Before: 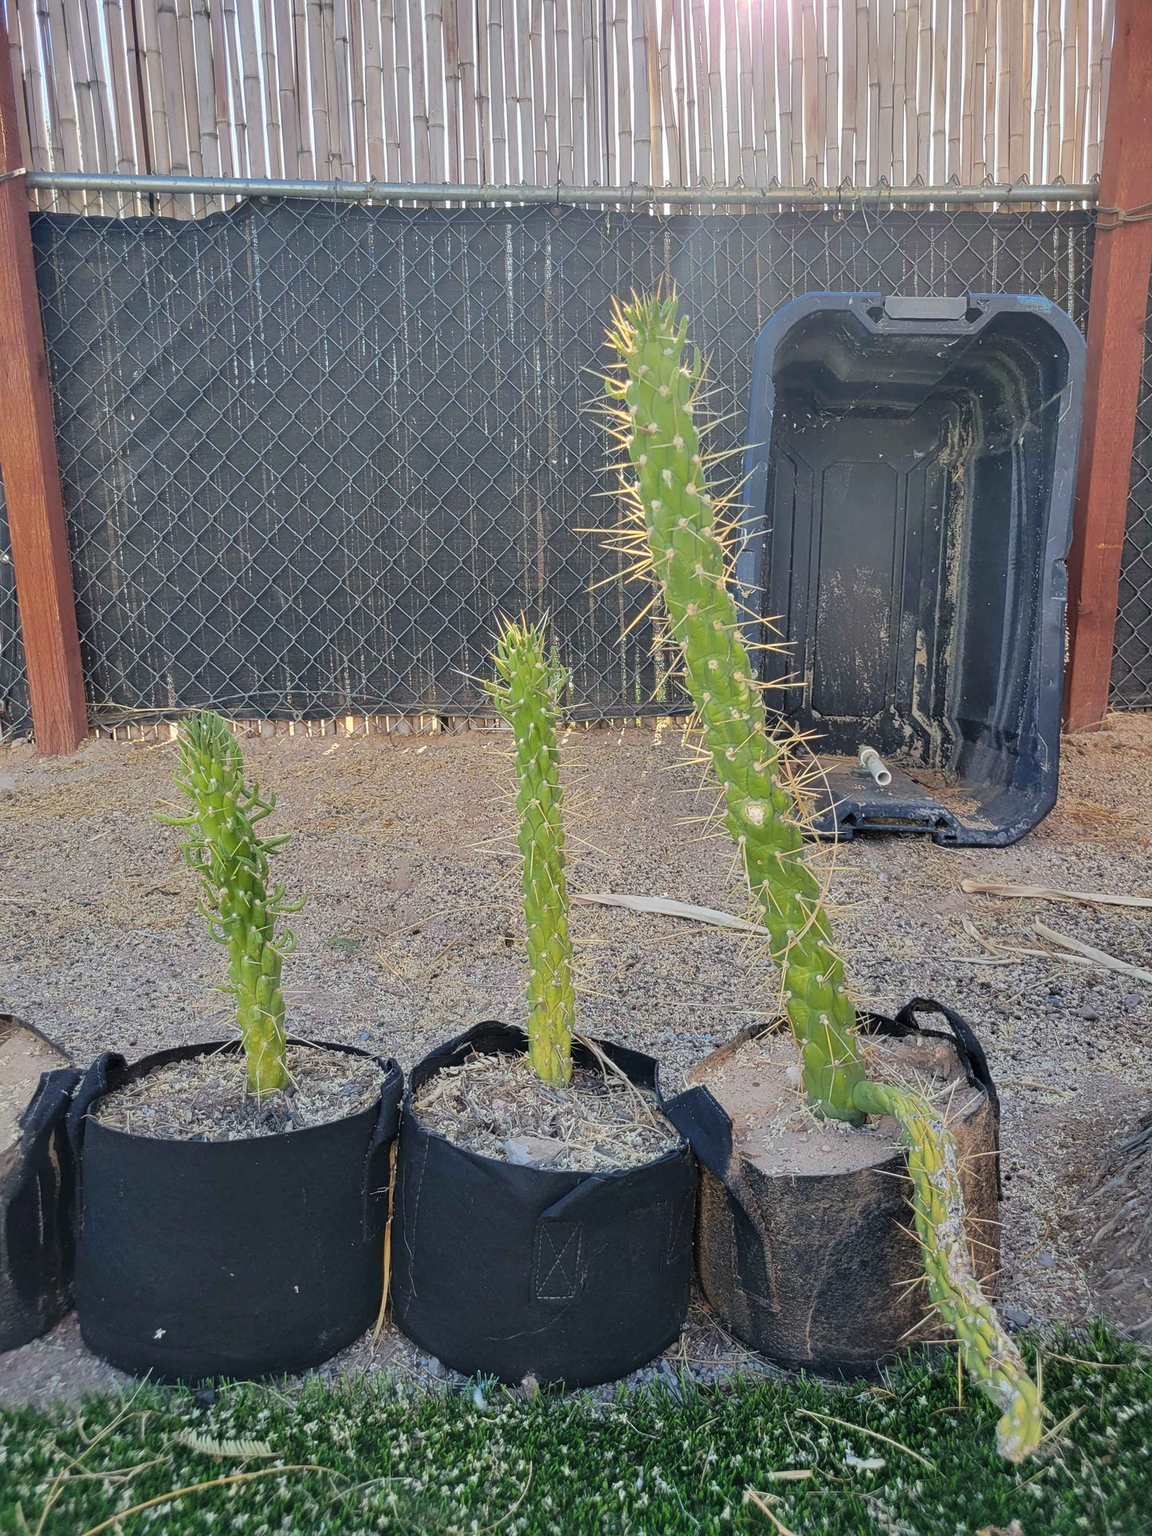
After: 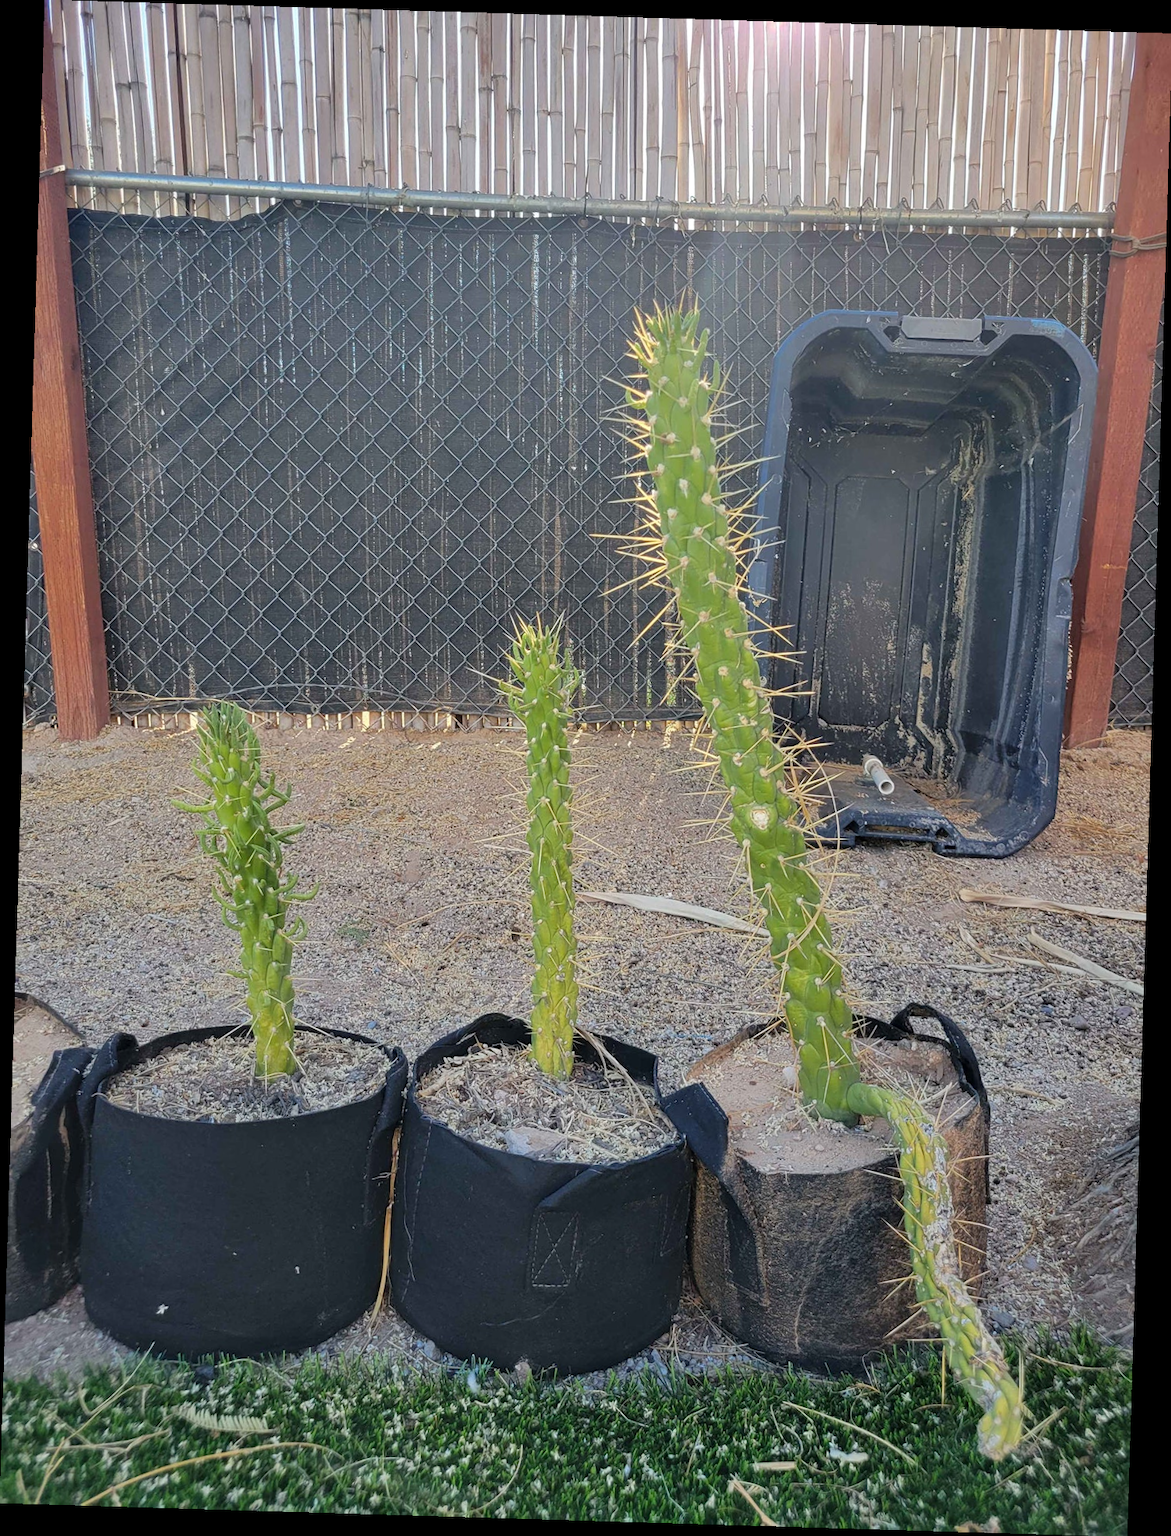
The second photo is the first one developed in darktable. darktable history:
rotate and perspective: rotation 1.72°, automatic cropping off
tone equalizer: on, module defaults
